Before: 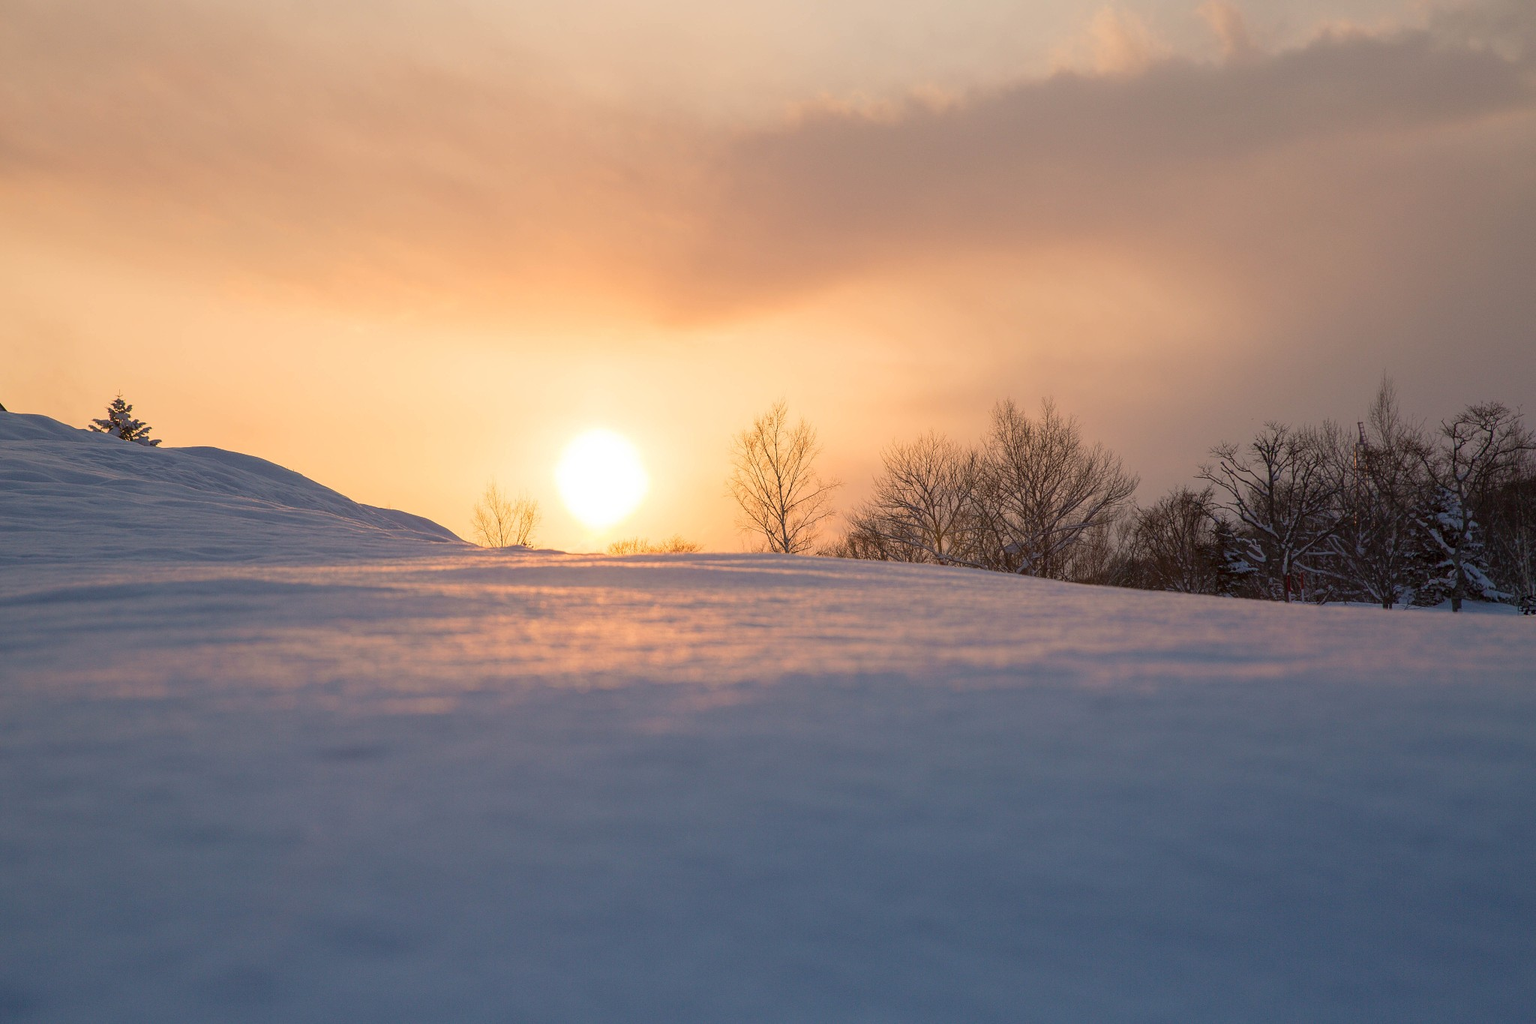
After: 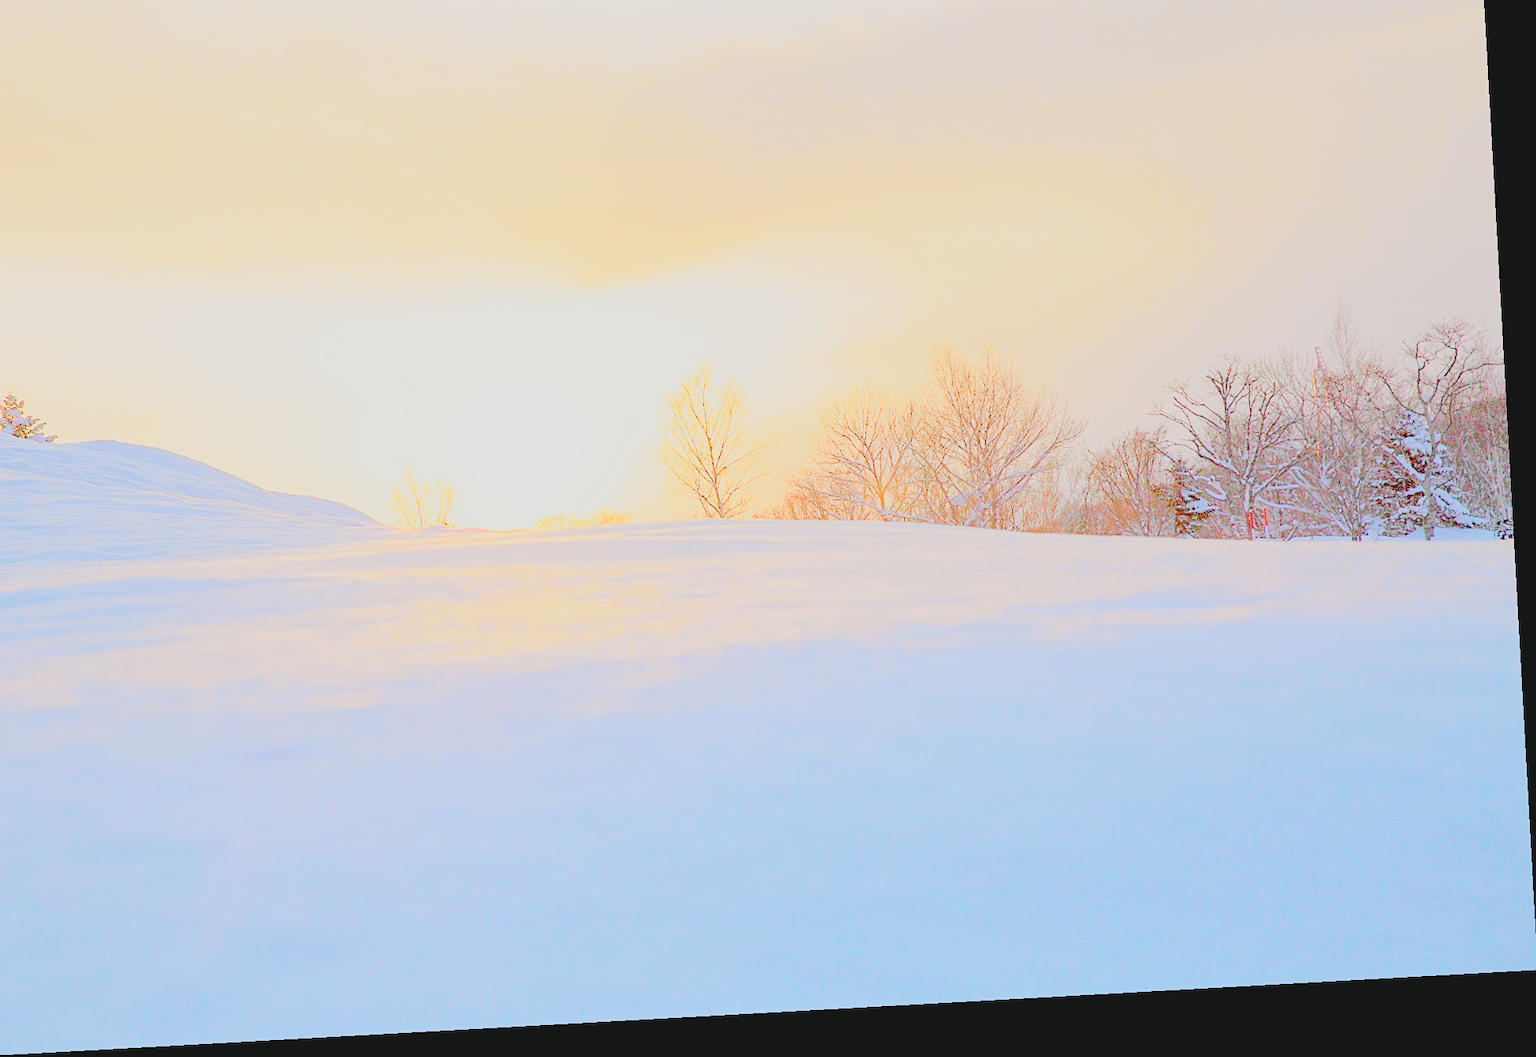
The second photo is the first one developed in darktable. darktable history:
contrast brightness saturation: contrast -0.19, saturation 0.19
filmic rgb: black relative exposure -7 EV, white relative exposure 6 EV, threshold 3 EV, target black luminance 0%, hardness 2.73, latitude 61.22%, contrast 0.691, highlights saturation mix 10%, shadows ↔ highlights balance -0.073%, preserve chrominance no, color science v4 (2020), iterations of high-quality reconstruction 10, contrast in shadows soft, contrast in highlights soft, enable highlight reconstruction true
exposure: black level correction 0, exposure 4 EV, compensate exposure bias true, compensate highlight preservation false
sharpen: on, module defaults
crop and rotate: left 8.262%, top 9.226%
rotate and perspective: rotation -3.18°, automatic cropping off
rgb curve: curves: ch0 [(0, 0) (0.284, 0.292) (0.505, 0.644) (1, 1)], compensate middle gray true
tone curve: curves: ch0 [(0, 0.022) (0.114, 0.088) (0.282, 0.316) (0.446, 0.511) (0.613, 0.693) (0.786, 0.843) (0.999, 0.949)]; ch1 [(0, 0) (0.395, 0.343) (0.463, 0.427) (0.486, 0.474) (0.503, 0.5) (0.535, 0.522) (0.555, 0.566) (0.594, 0.614) (0.755, 0.793) (1, 1)]; ch2 [(0, 0) (0.369, 0.388) (0.449, 0.431) (0.501, 0.5) (0.528, 0.517) (0.561, 0.59) (0.612, 0.646) (0.697, 0.721) (1, 1)], color space Lab, independent channels, preserve colors none
